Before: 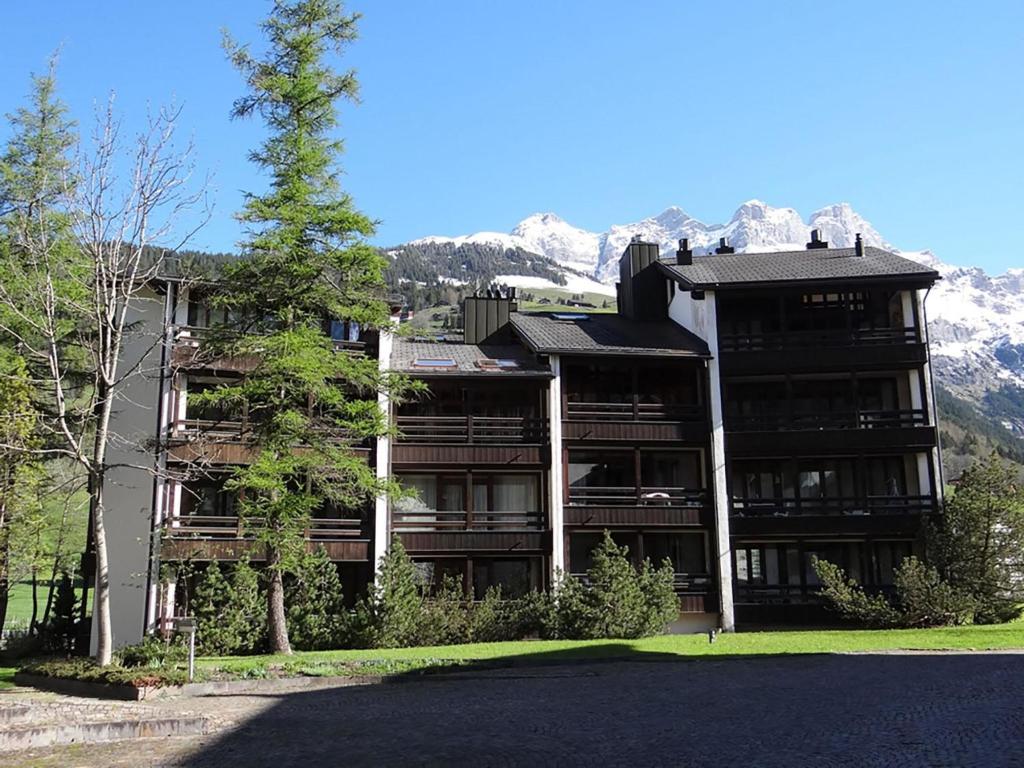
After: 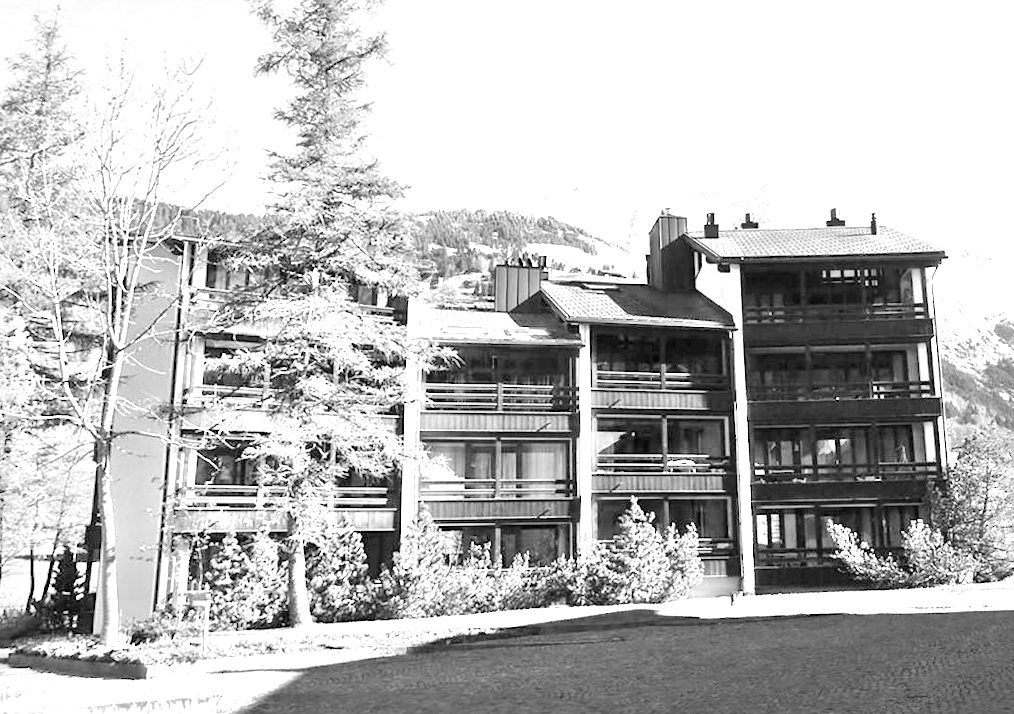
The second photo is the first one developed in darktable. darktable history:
rotate and perspective: rotation 0.679°, lens shift (horizontal) 0.136, crop left 0.009, crop right 0.991, crop top 0.078, crop bottom 0.95
monochrome: a -71.75, b 75.82
grain: coarseness 0.81 ISO, strength 1.34%, mid-tones bias 0%
white balance: red 8, blue 8
